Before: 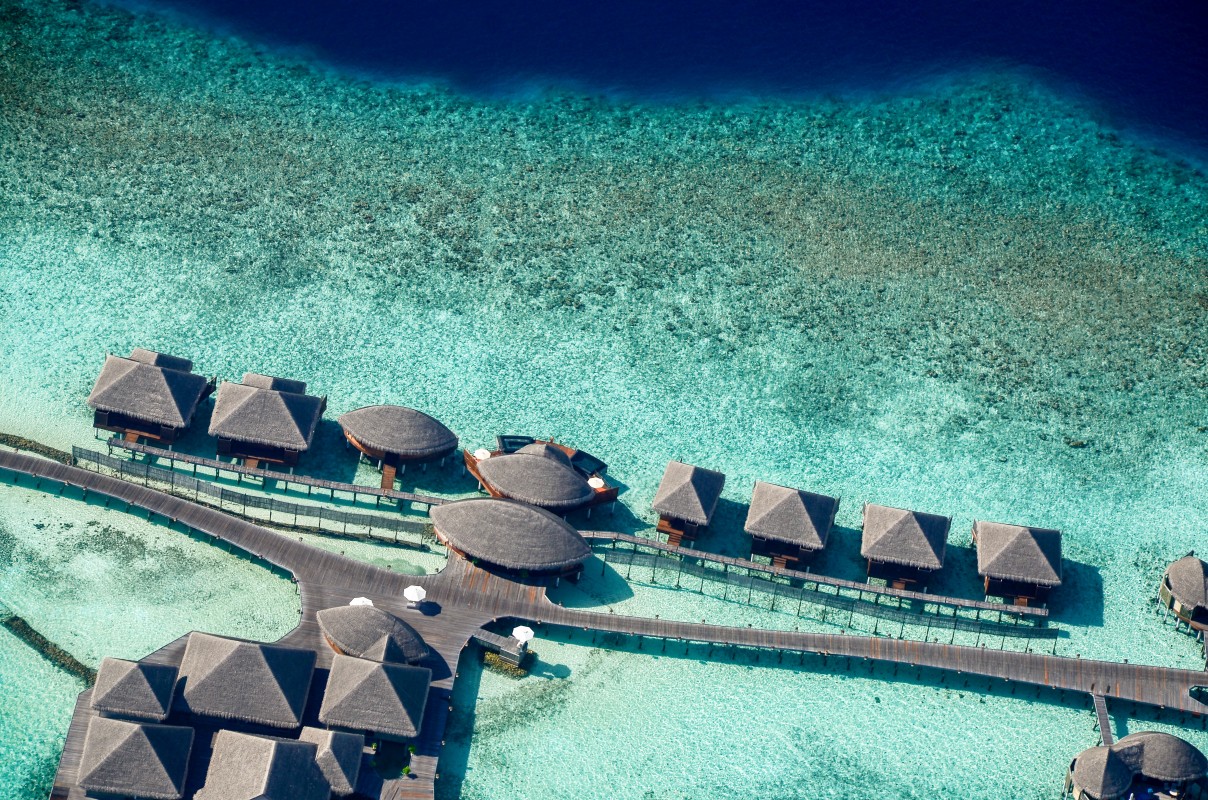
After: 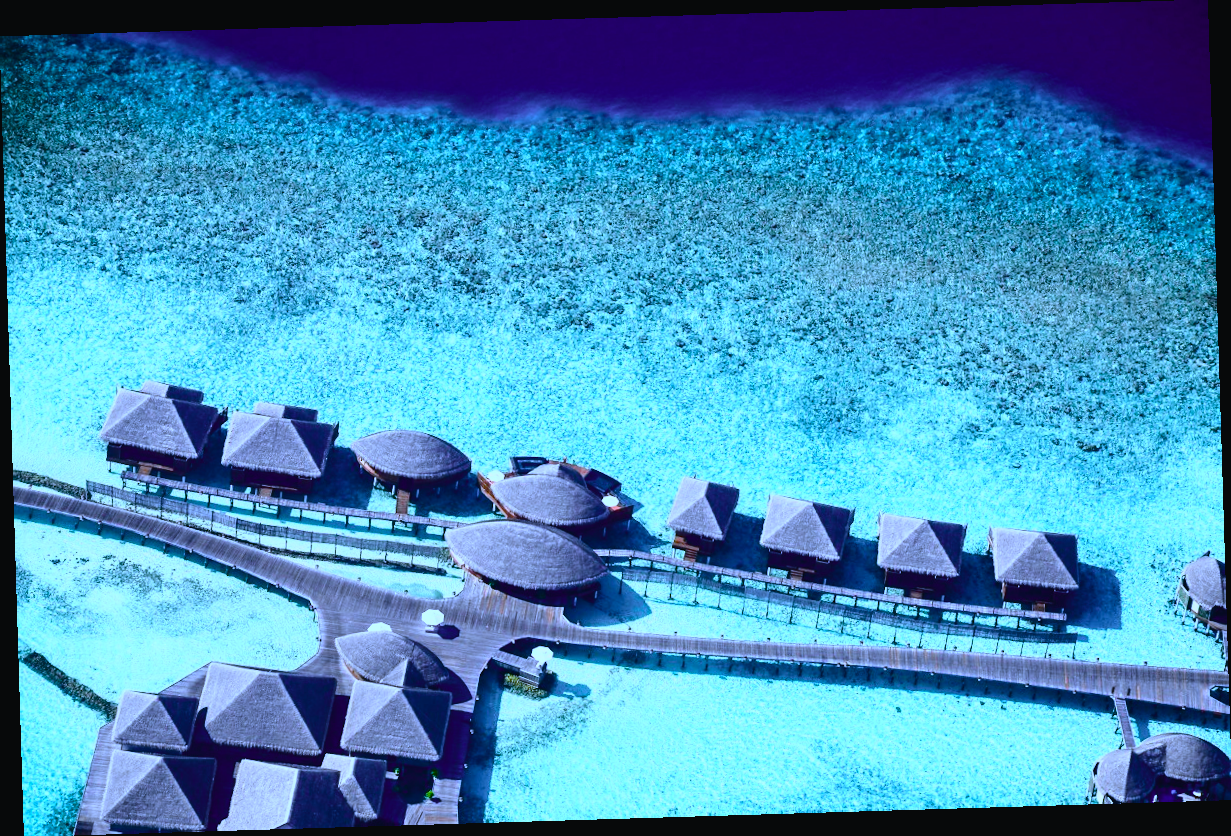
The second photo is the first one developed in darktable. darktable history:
tone curve: curves: ch0 [(0, 0.023) (0.132, 0.075) (0.251, 0.186) (0.441, 0.476) (0.662, 0.757) (0.849, 0.927) (1, 0.99)]; ch1 [(0, 0) (0.447, 0.411) (0.483, 0.469) (0.498, 0.496) (0.518, 0.514) (0.561, 0.59) (0.606, 0.659) (0.657, 0.725) (0.869, 0.916) (1, 1)]; ch2 [(0, 0) (0.307, 0.315) (0.425, 0.438) (0.483, 0.477) (0.503, 0.503) (0.526, 0.553) (0.552, 0.601) (0.615, 0.669) (0.703, 0.797) (0.985, 0.966)], color space Lab, independent channels
white balance: red 0.766, blue 1.537
rotate and perspective: rotation -1.75°, automatic cropping off
